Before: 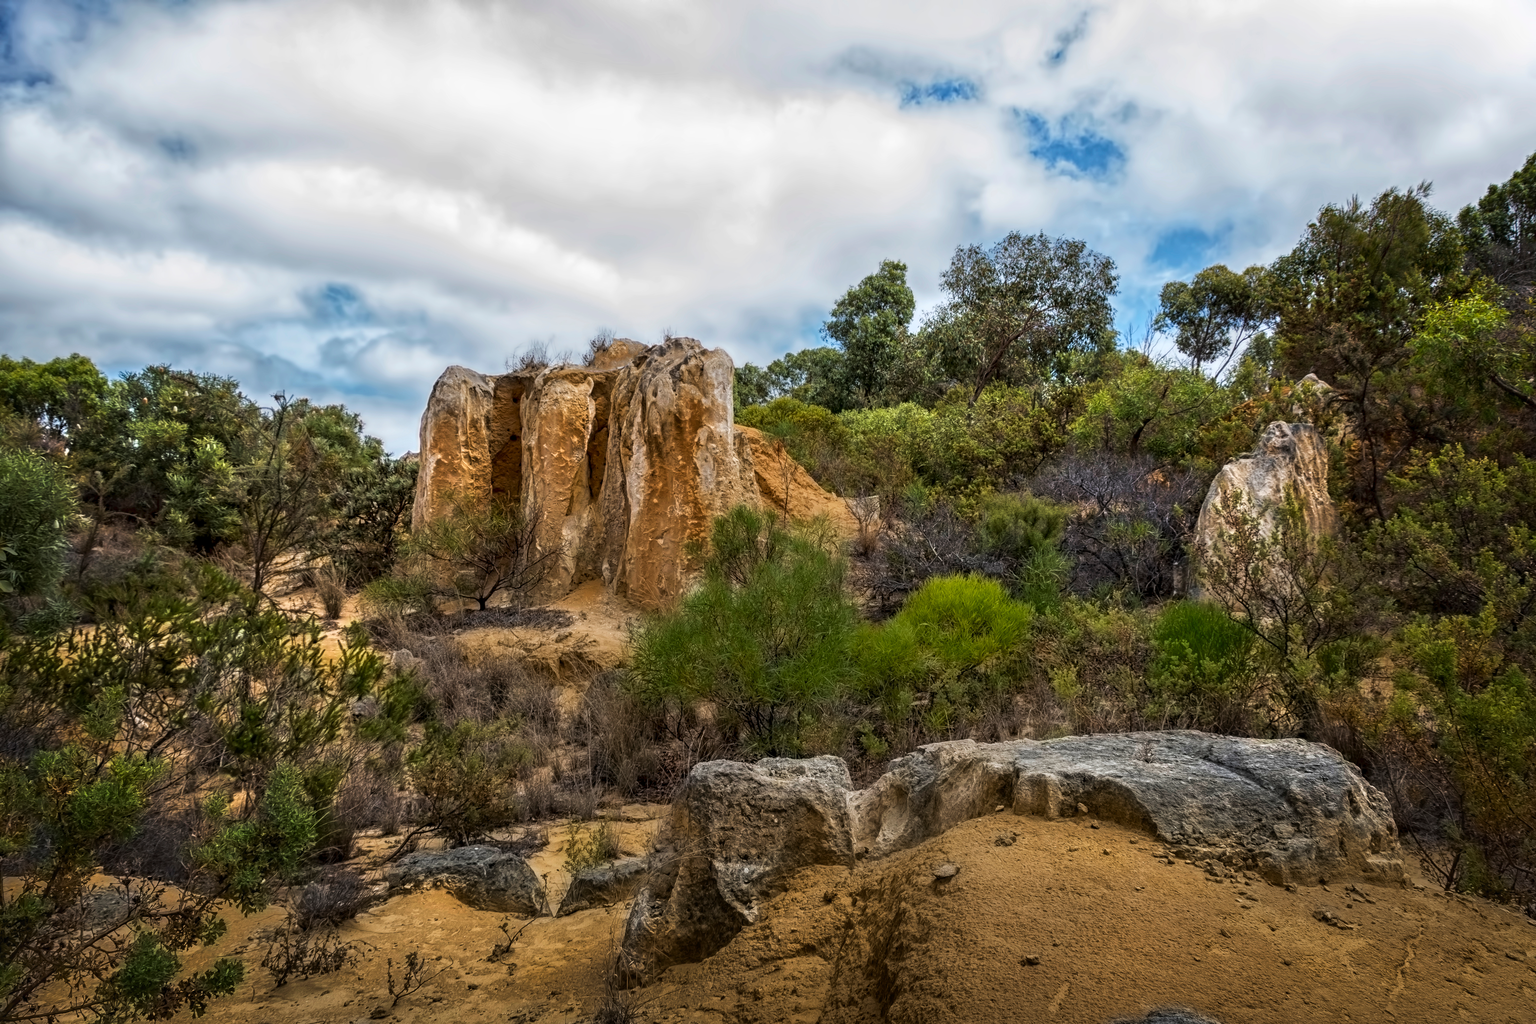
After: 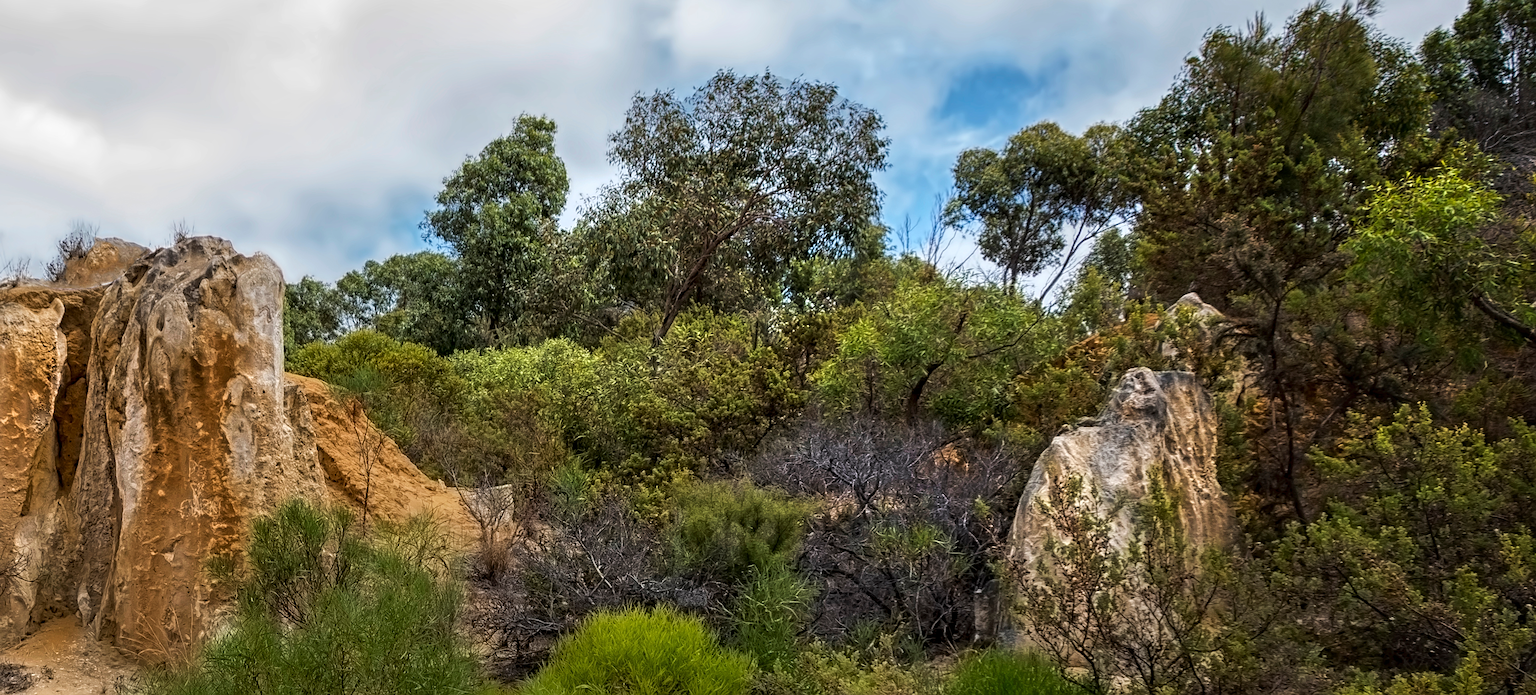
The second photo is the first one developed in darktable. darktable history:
crop: left 36.005%, top 18.293%, right 0.31%, bottom 38.444%
white balance: emerald 1
sharpen: on, module defaults
